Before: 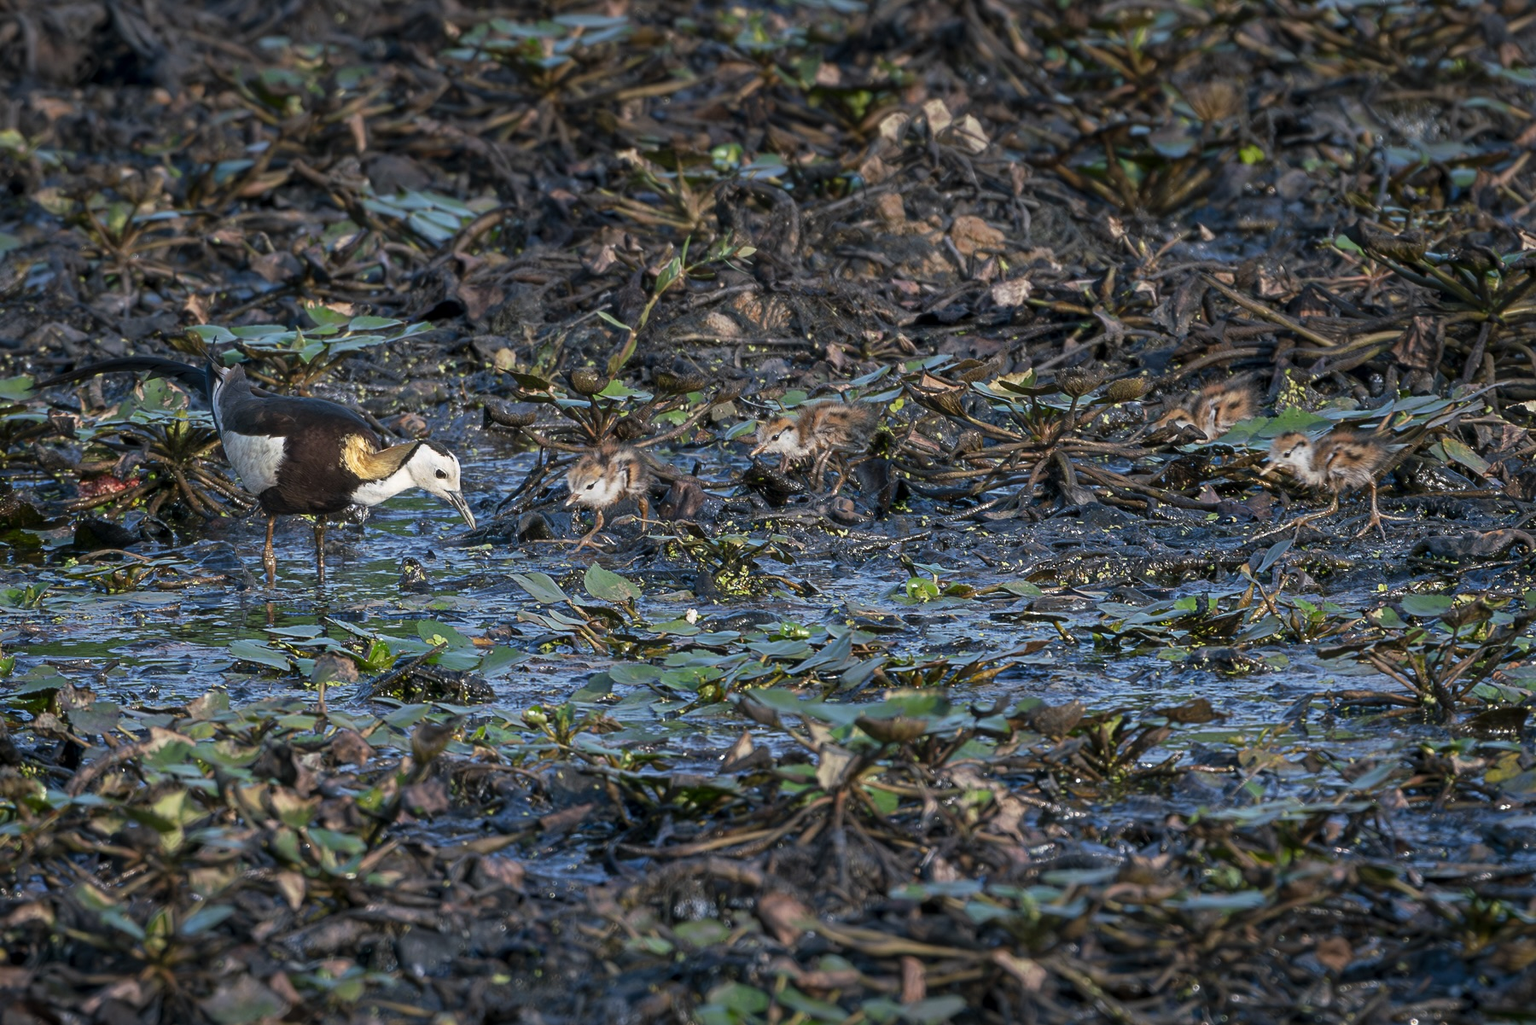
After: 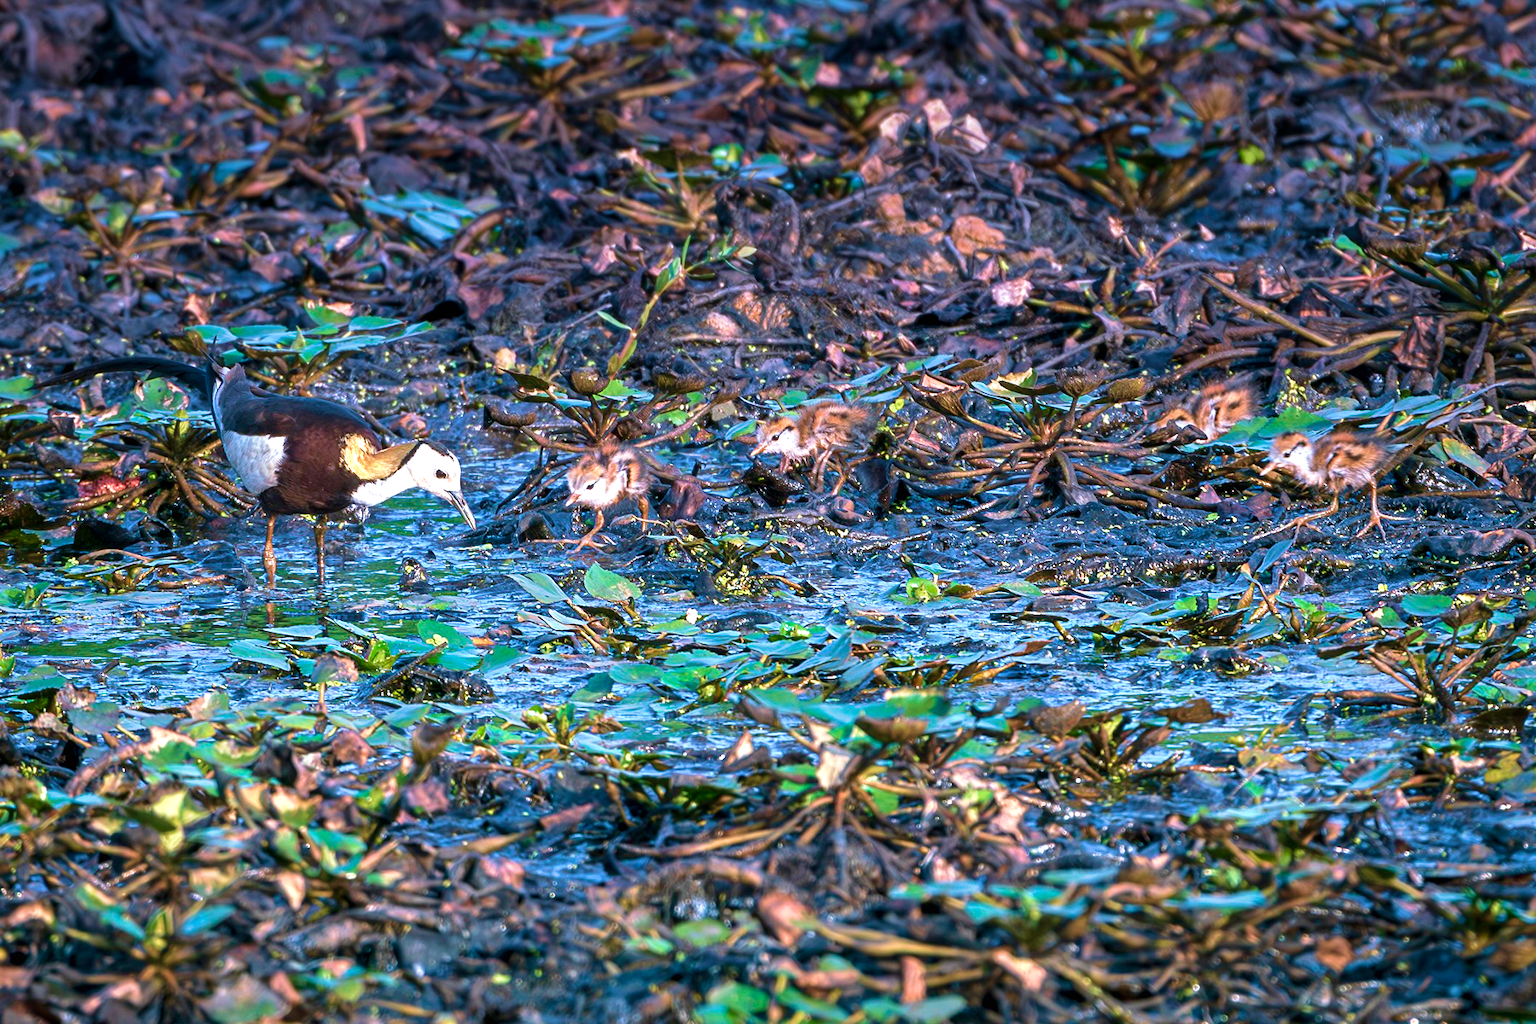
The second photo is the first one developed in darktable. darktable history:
velvia: strength 74%
graduated density: hue 238.83°, saturation 50%
exposure: black level correction 0, exposure 1.35 EV, compensate exposure bias true, compensate highlight preservation false
